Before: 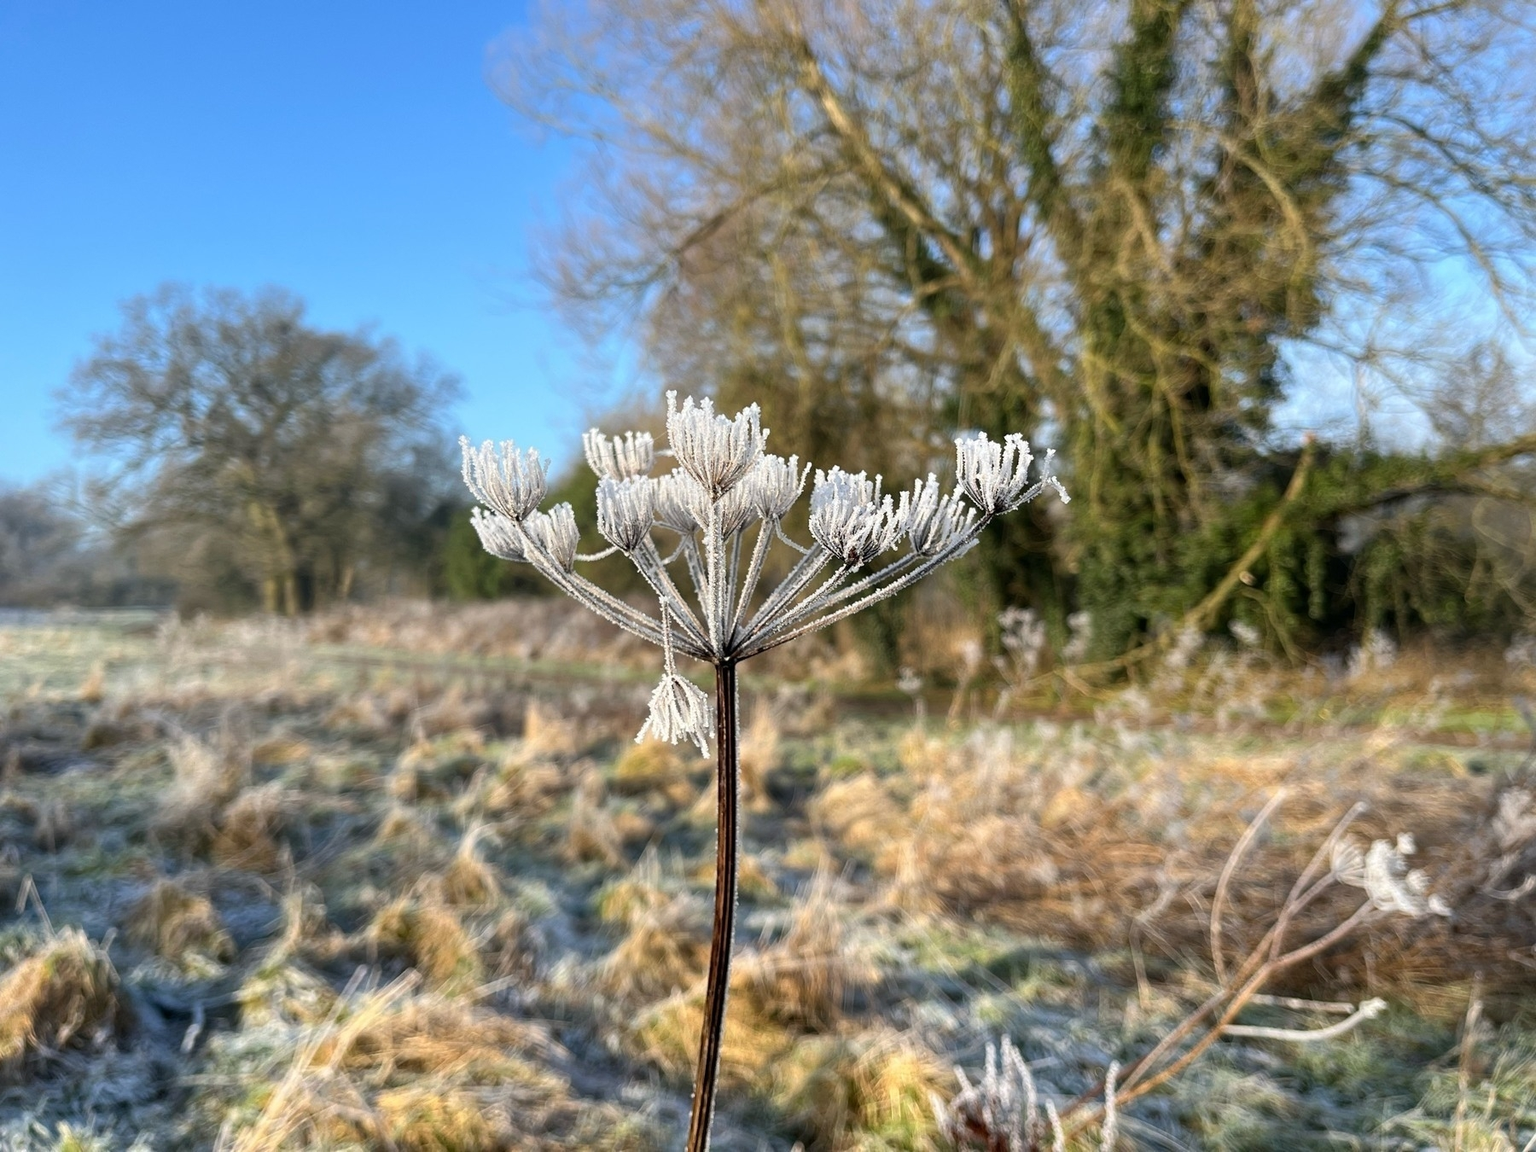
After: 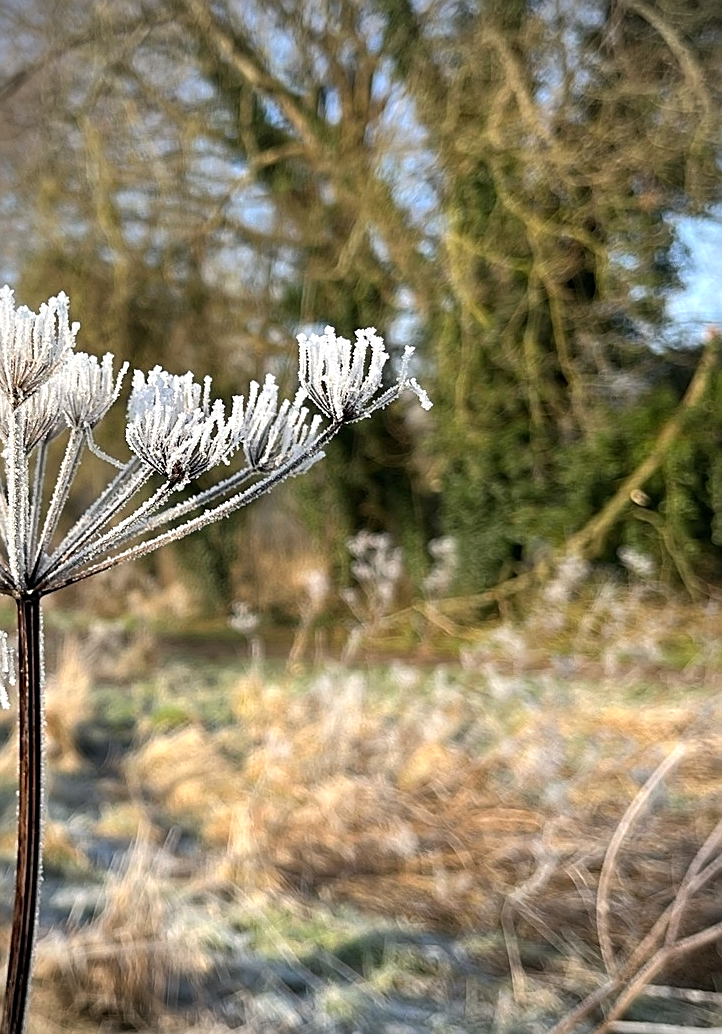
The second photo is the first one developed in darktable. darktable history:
vignetting: on, module defaults
crop: left 45.677%, top 13.385%, right 14.202%, bottom 10.004%
exposure: exposure 0.242 EV, compensate highlight preservation false
sharpen: amount 0.583
